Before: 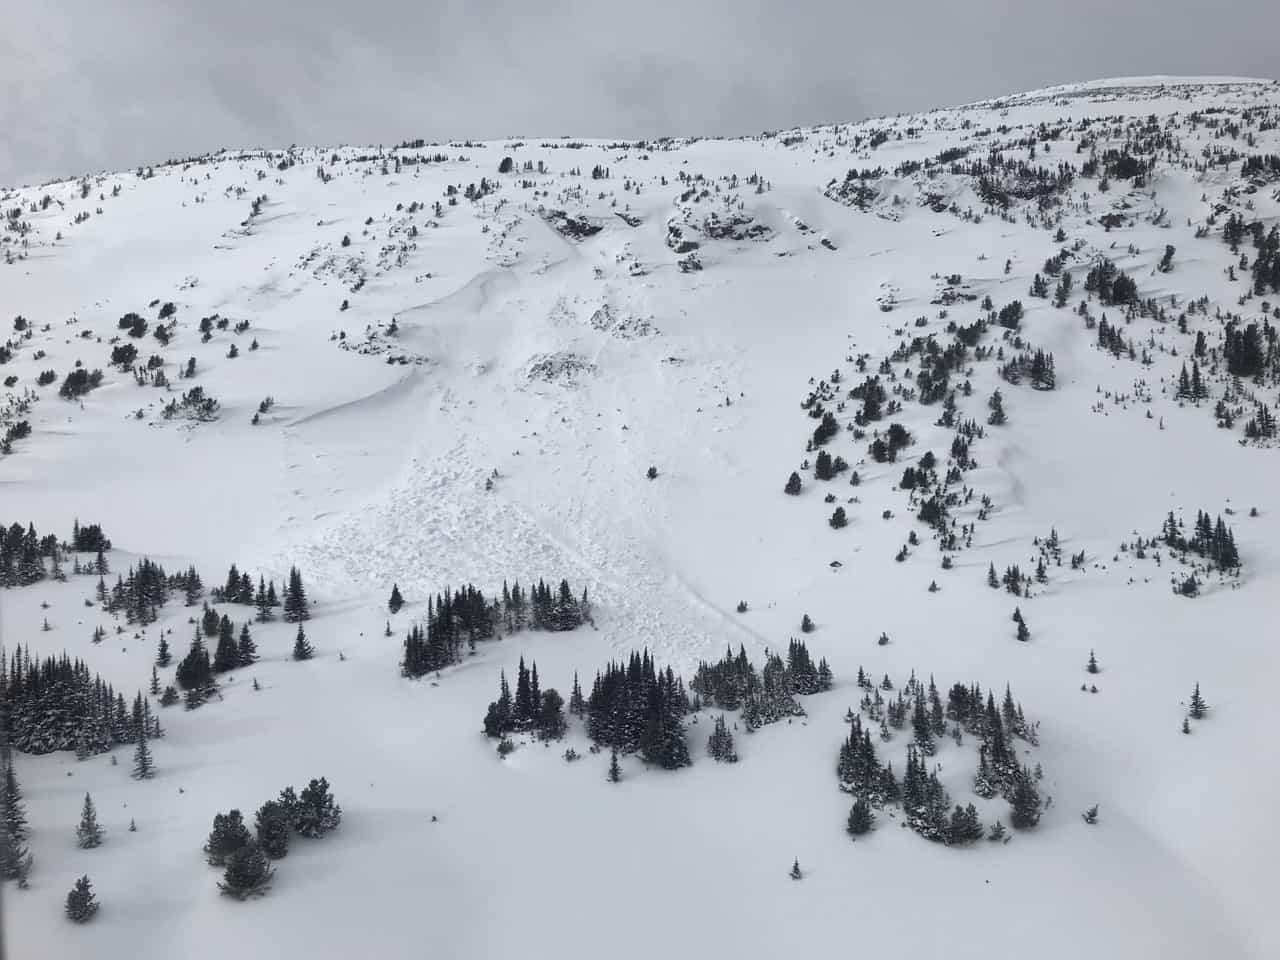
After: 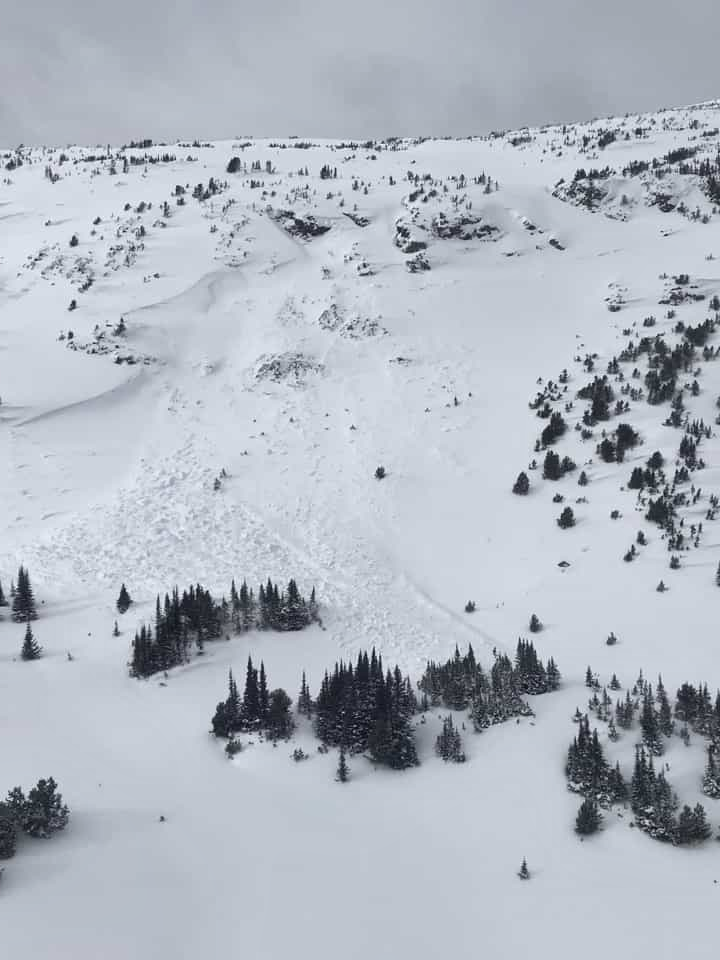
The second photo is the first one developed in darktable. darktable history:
crop: left 21.257%, right 22.455%
tone equalizer: smoothing 1
color zones: curves: ch0 [(0.224, 0.526) (0.75, 0.5)]; ch1 [(0.055, 0.526) (0.224, 0.761) (0.377, 0.526) (0.75, 0.5)]
